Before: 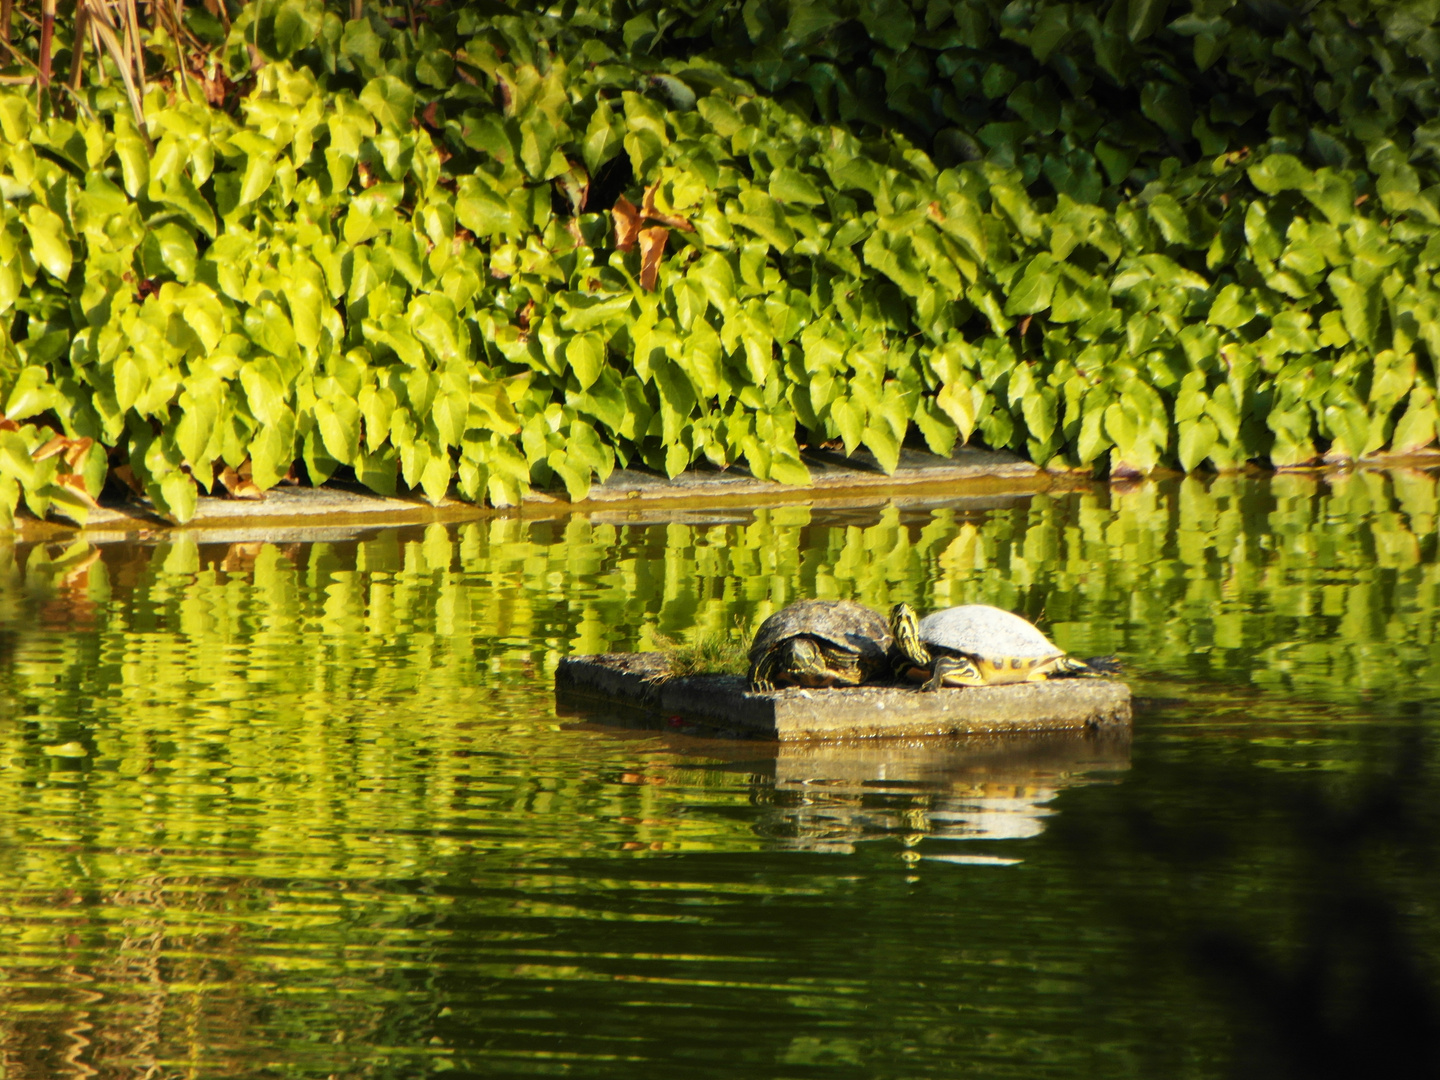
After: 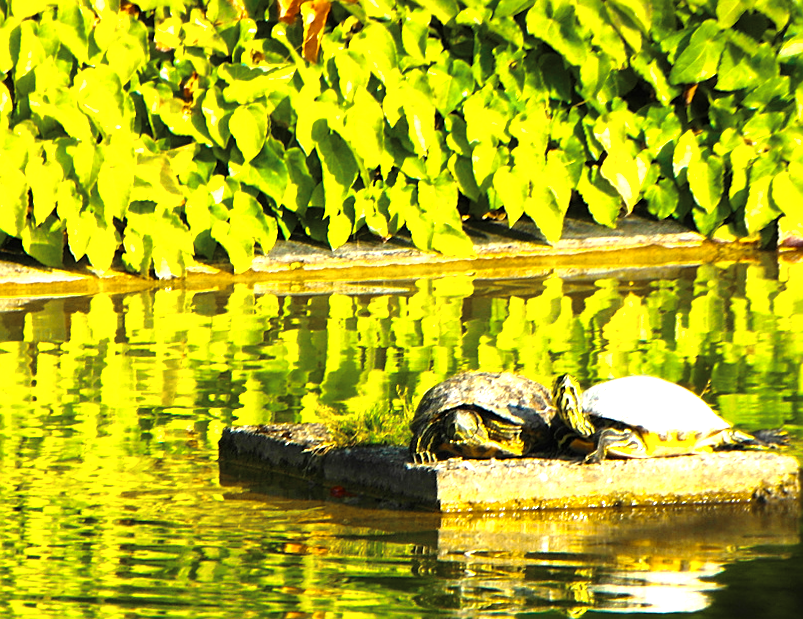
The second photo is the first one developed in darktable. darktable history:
levels: mode automatic, black 0.023%, white 99.97%, levels [0.062, 0.494, 0.925]
color balance rgb: linear chroma grading › global chroma 50%, perceptual saturation grading › global saturation 2.34%, global vibrance 6.64%, contrast 12.71%, saturation formula JzAzBz (2021)
color zones: curves: ch0 [(0, 0.5) (0.125, 0.4) (0.25, 0.5) (0.375, 0.4) (0.5, 0.4) (0.625, 0.6) (0.75, 0.6) (0.875, 0.5)]; ch1 [(0, 0.35) (0.125, 0.45) (0.25, 0.35) (0.375, 0.35) (0.5, 0.35) (0.625, 0.35) (0.75, 0.45) (0.875, 0.35)]; ch2 [(0, 0.6) (0.125, 0.5) (0.25, 0.5) (0.375, 0.6) (0.5, 0.6) (0.625, 0.5) (0.75, 0.5) (0.875, 0.5)]
crop and rotate: left 22.13%, top 22.054%, right 22.026%, bottom 22.102%
exposure: exposure 0.943 EV, compensate highlight preservation false
rotate and perspective: lens shift (horizontal) -0.055, automatic cropping off
sharpen: on, module defaults
